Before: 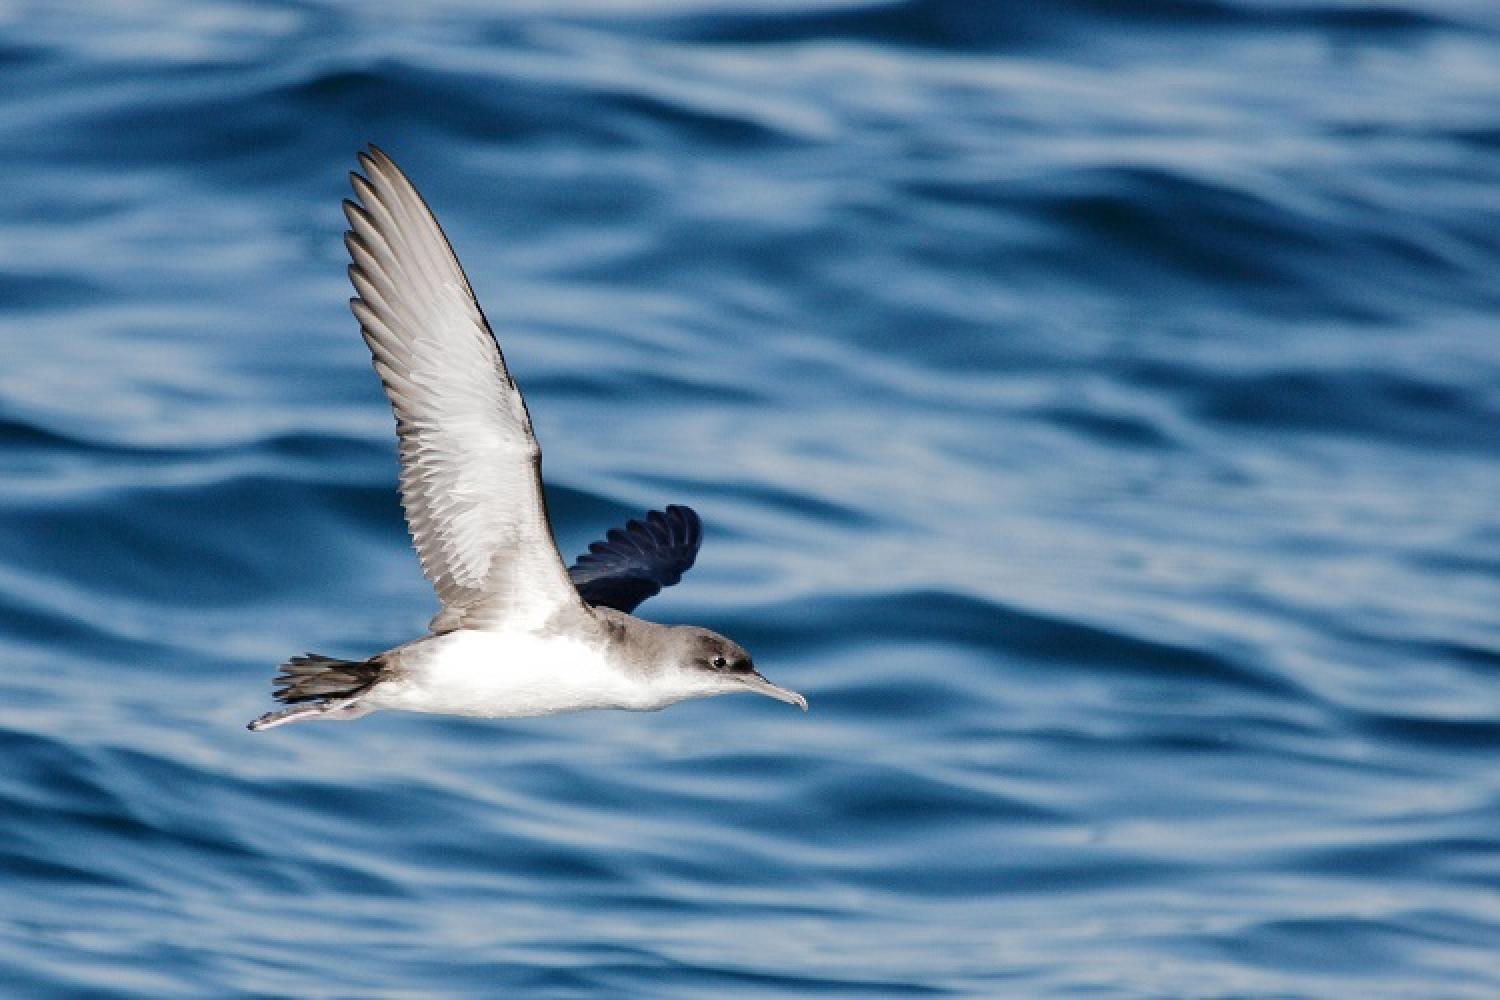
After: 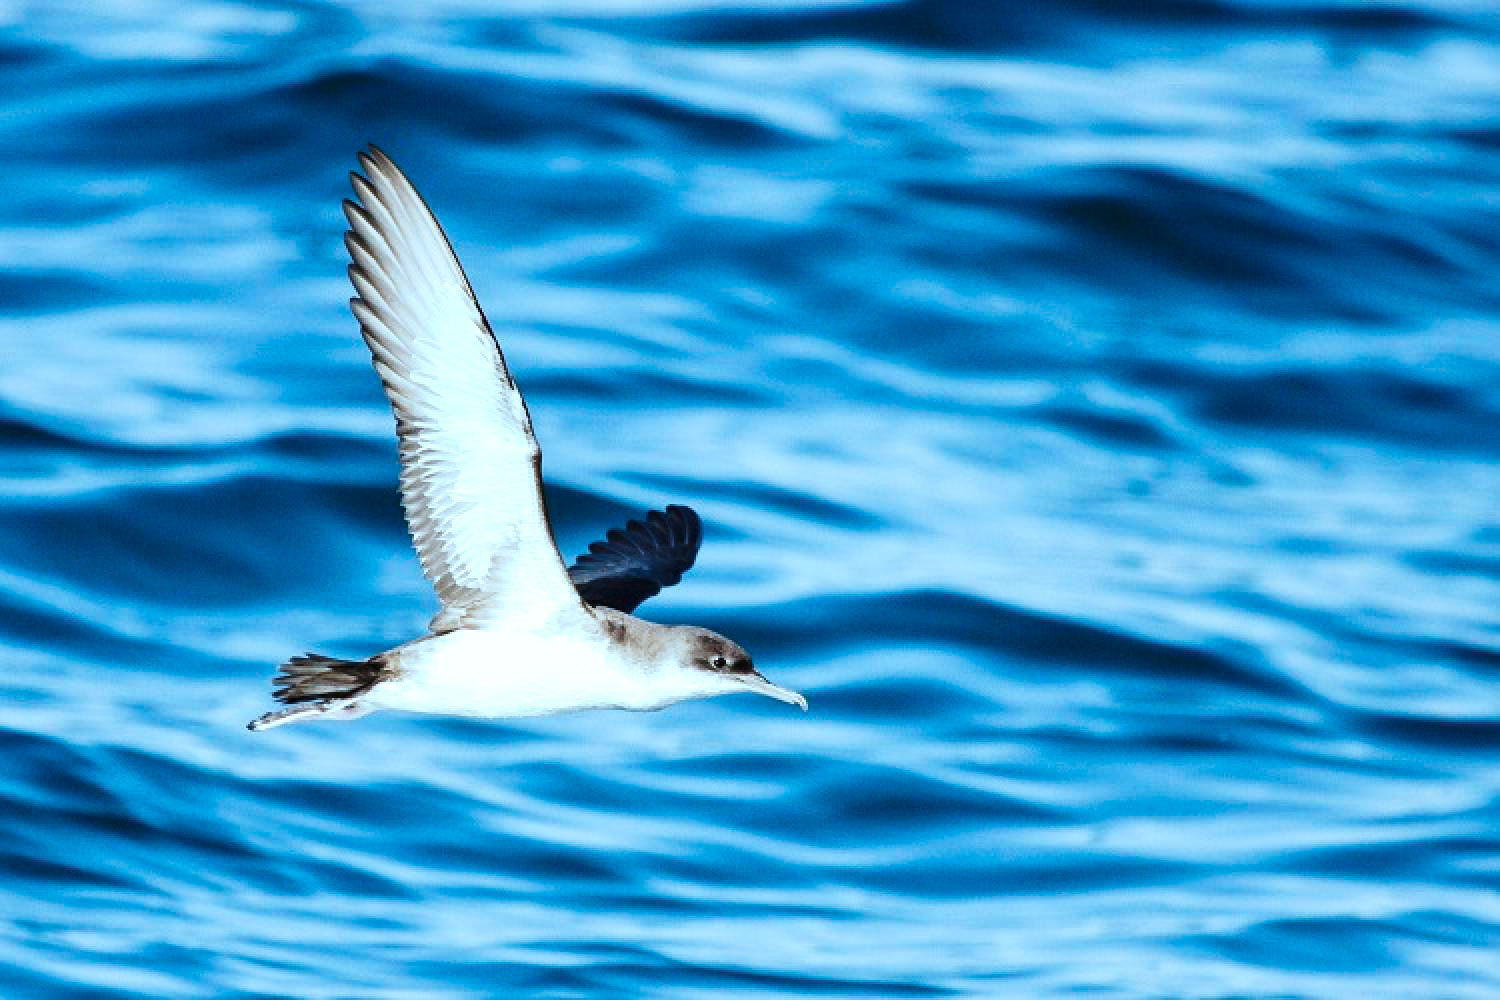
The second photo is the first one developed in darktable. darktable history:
tone curve: curves: ch0 [(0.016, 0.011) (0.204, 0.146) (0.515, 0.476) (0.78, 0.795) (1, 0.981)], preserve colors none
exposure: exposure 0.663 EV, compensate highlight preservation false
color correction: highlights a* -11.57, highlights b* -15.08
